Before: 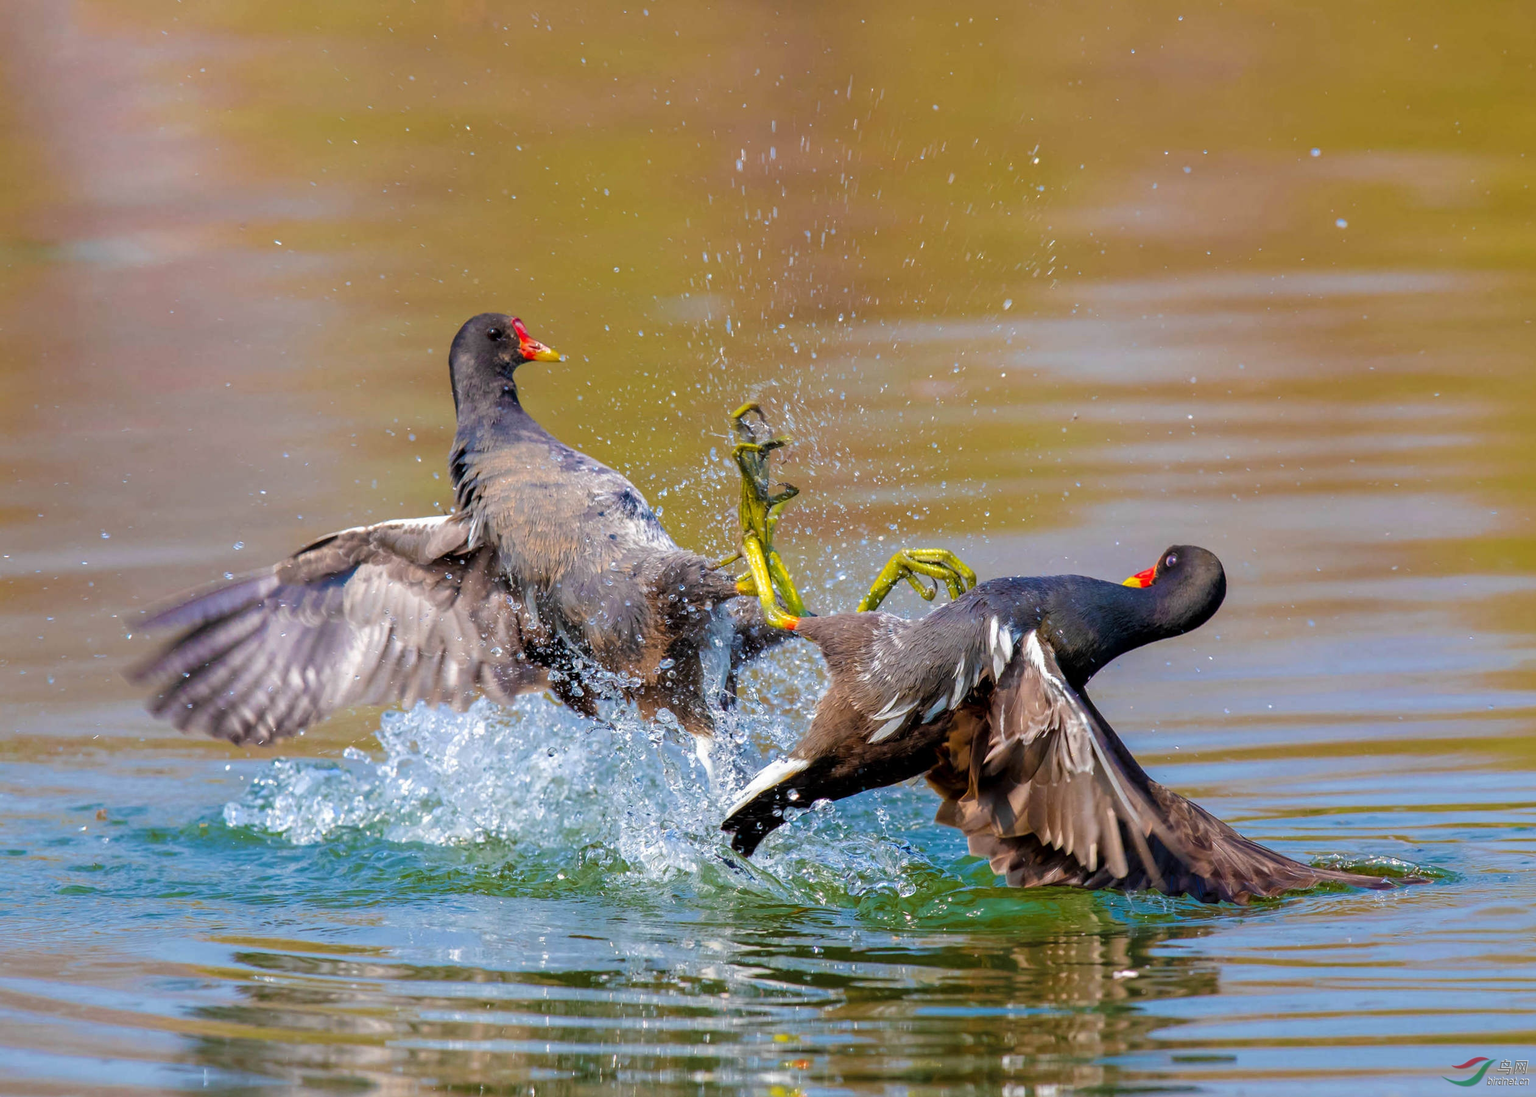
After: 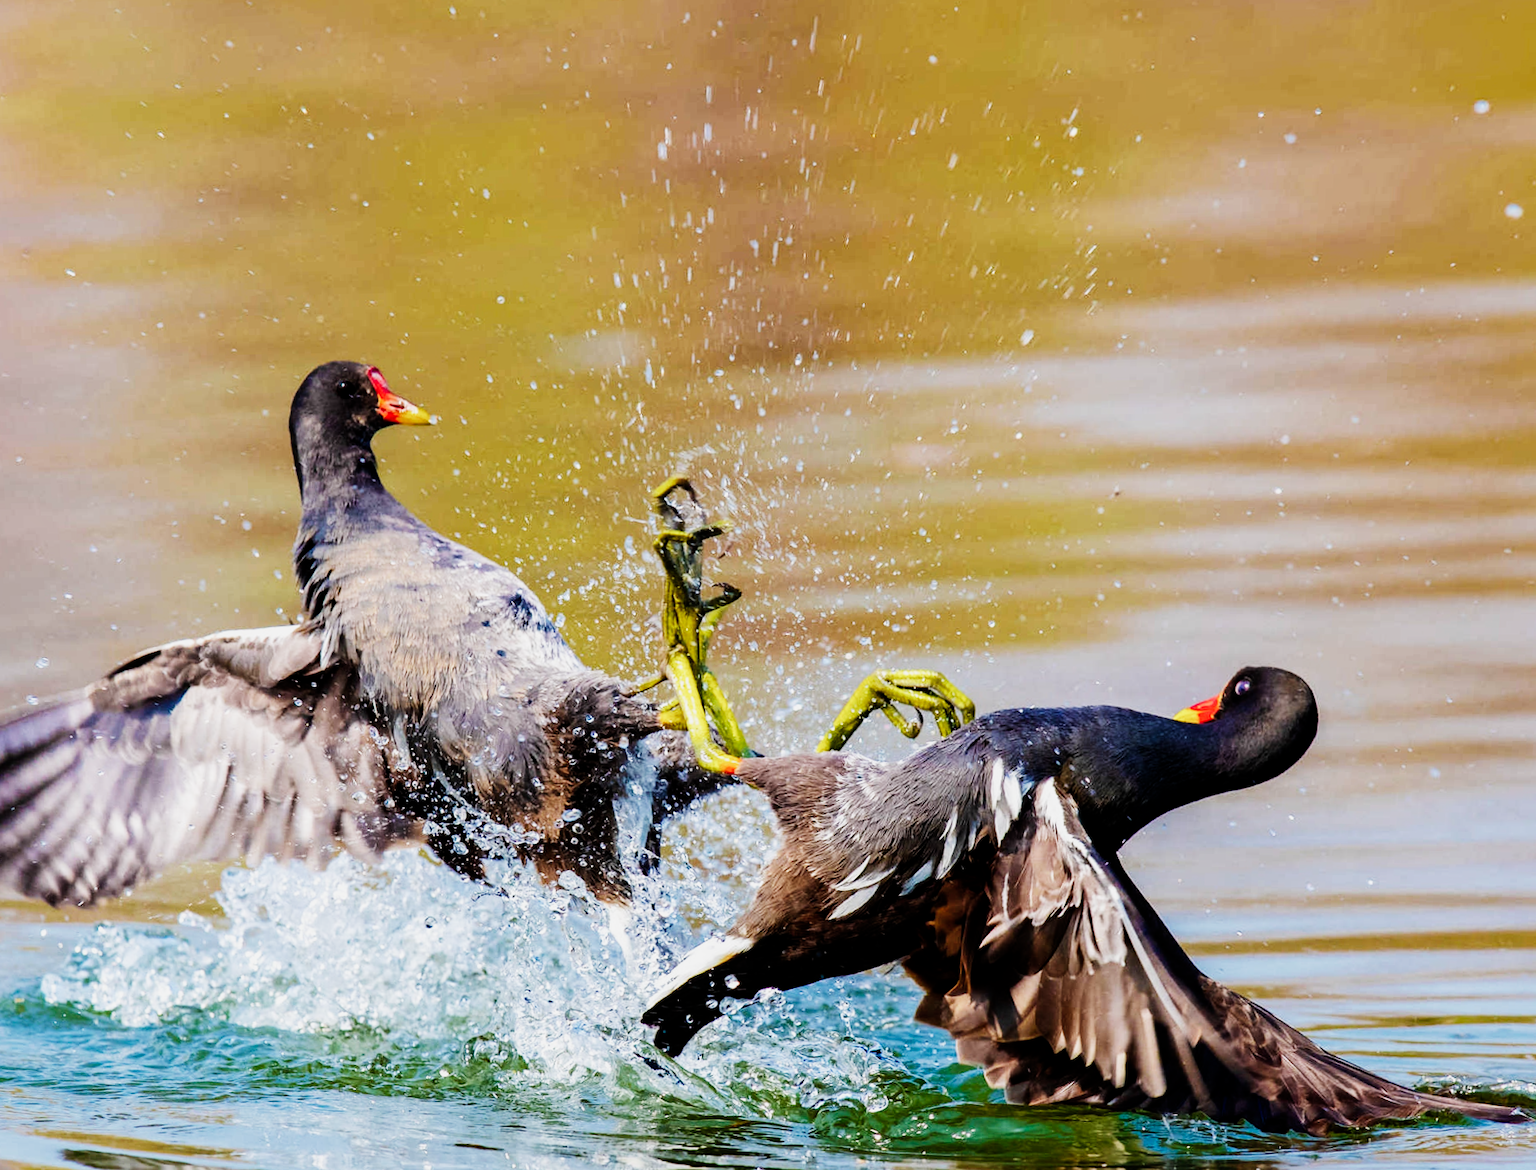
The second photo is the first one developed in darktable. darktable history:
color balance: output saturation 98.5%
local contrast: mode bilateral grid, contrast 10, coarseness 25, detail 115%, midtone range 0.2
sigmoid: contrast 1.8, skew -0.2, preserve hue 0%, red attenuation 0.1, red rotation 0.035, green attenuation 0.1, green rotation -0.017, blue attenuation 0.15, blue rotation -0.052, base primaries Rec2020
crop: left 9.929%, top 3.475%, right 9.188%, bottom 9.529%
tone equalizer: -8 EV -0.75 EV, -7 EV -0.7 EV, -6 EV -0.6 EV, -5 EV -0.4 EV, -3 EV 0.4 EV, -2 EV 0.6 EV, -1 EV 0.7 EV, +0 EV 0.75 EV, edges refinement/feathering 500, mask exposure compensation -1.57 EV, preserve details no
rotate and perspective: rotation 0.062°, lens shift (vertical) 0.115, lens shift (horizontal) -0.133, crop left 0.047, crop right 0.94, crop top 0.061, crop bottom 0.94
